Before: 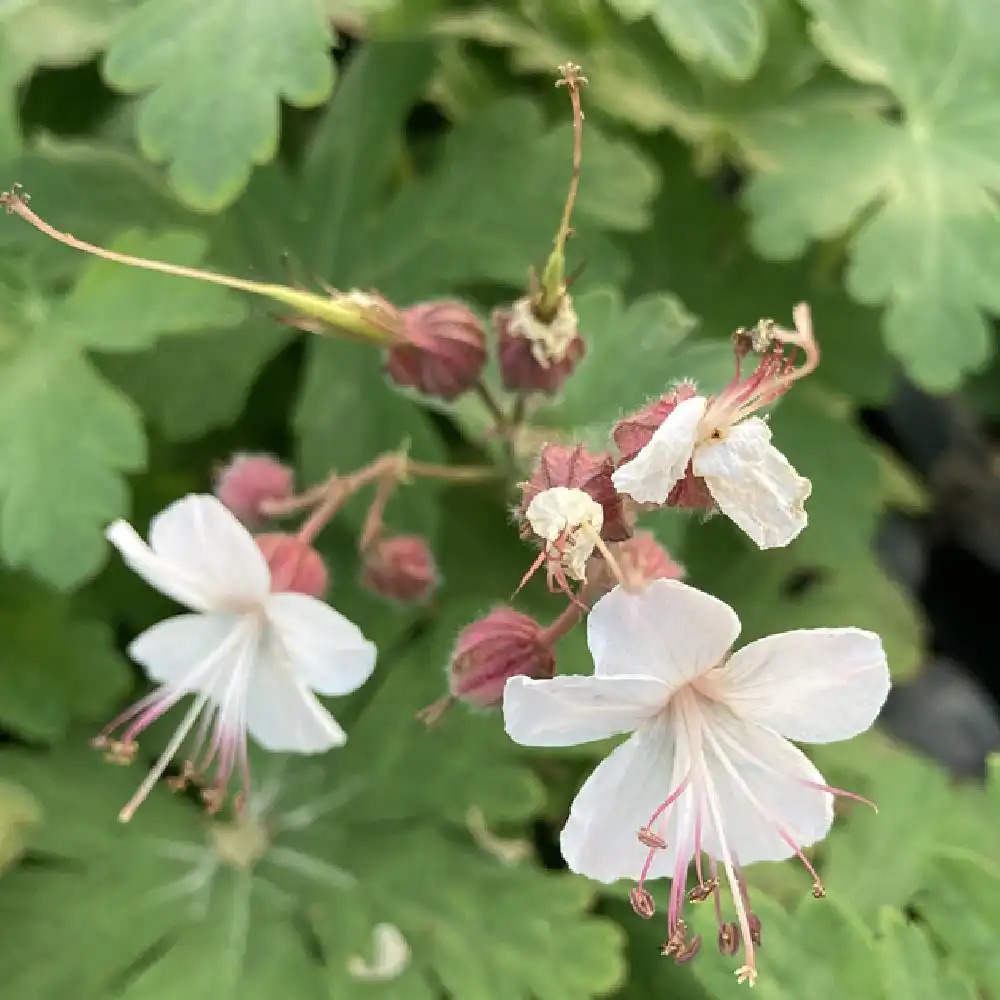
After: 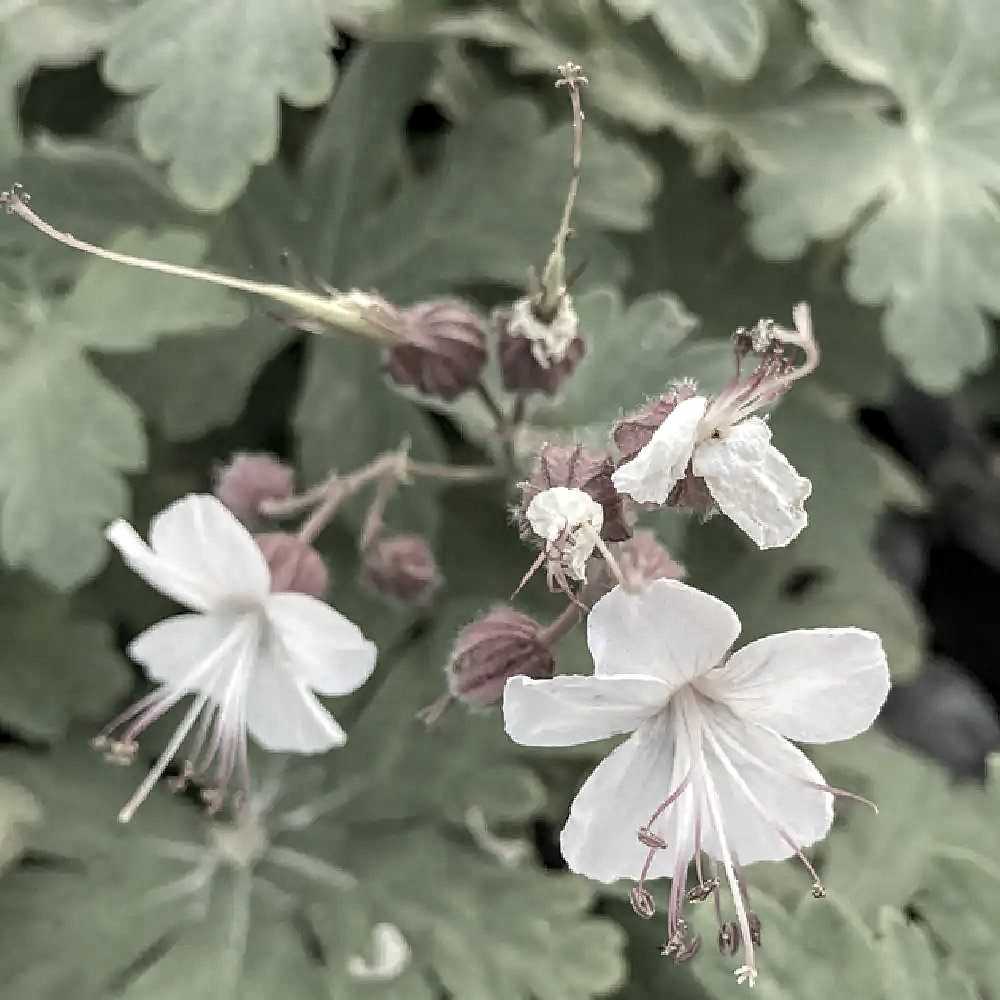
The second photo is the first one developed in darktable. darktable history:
color correction: highlights b* 0.011, saturation 0.318
haze removal: compatibility mode true, adaptive false
exposure: compensate highlight preservation false
sharpen: radius 1.039, threshold 1.098
local contrast: on, module defaults
